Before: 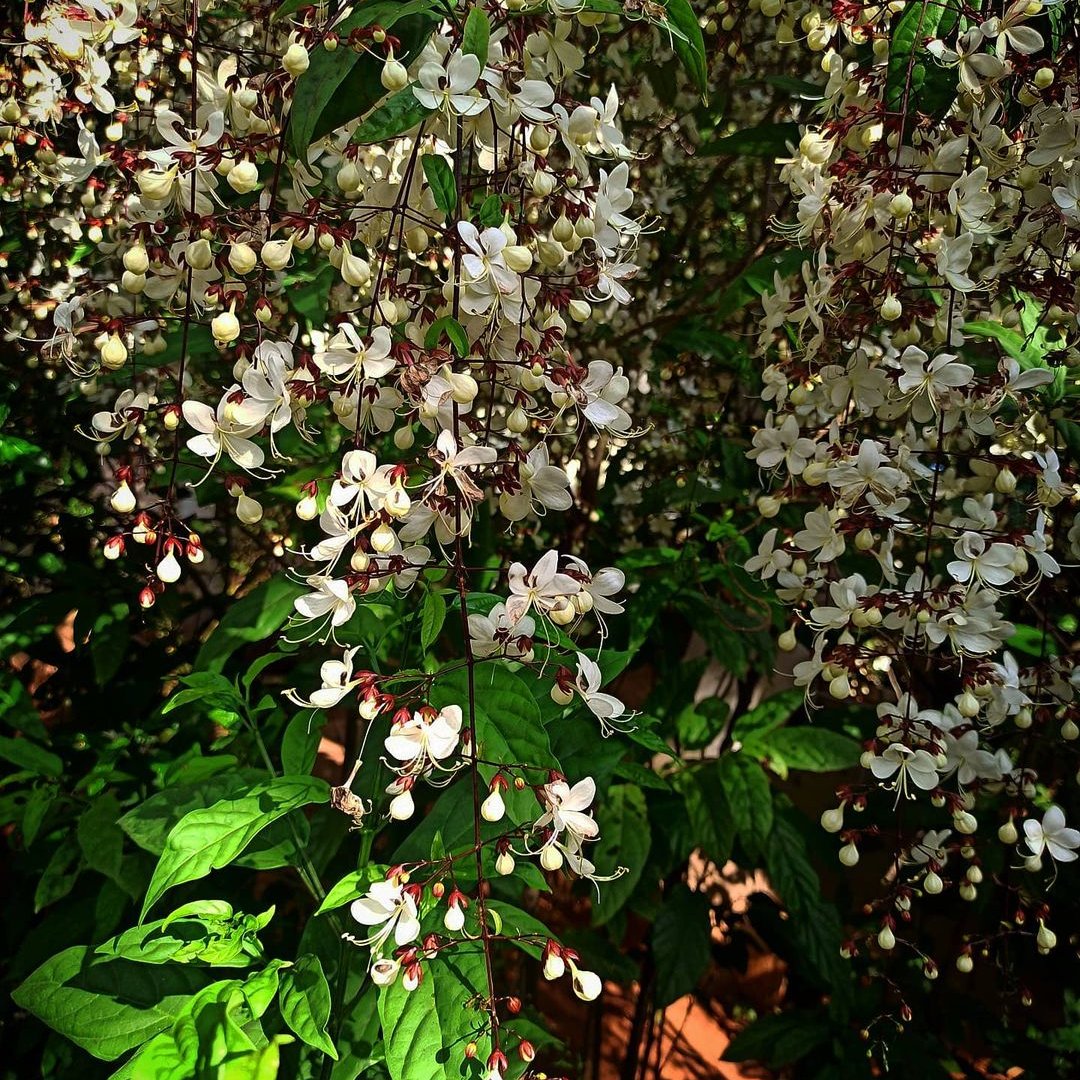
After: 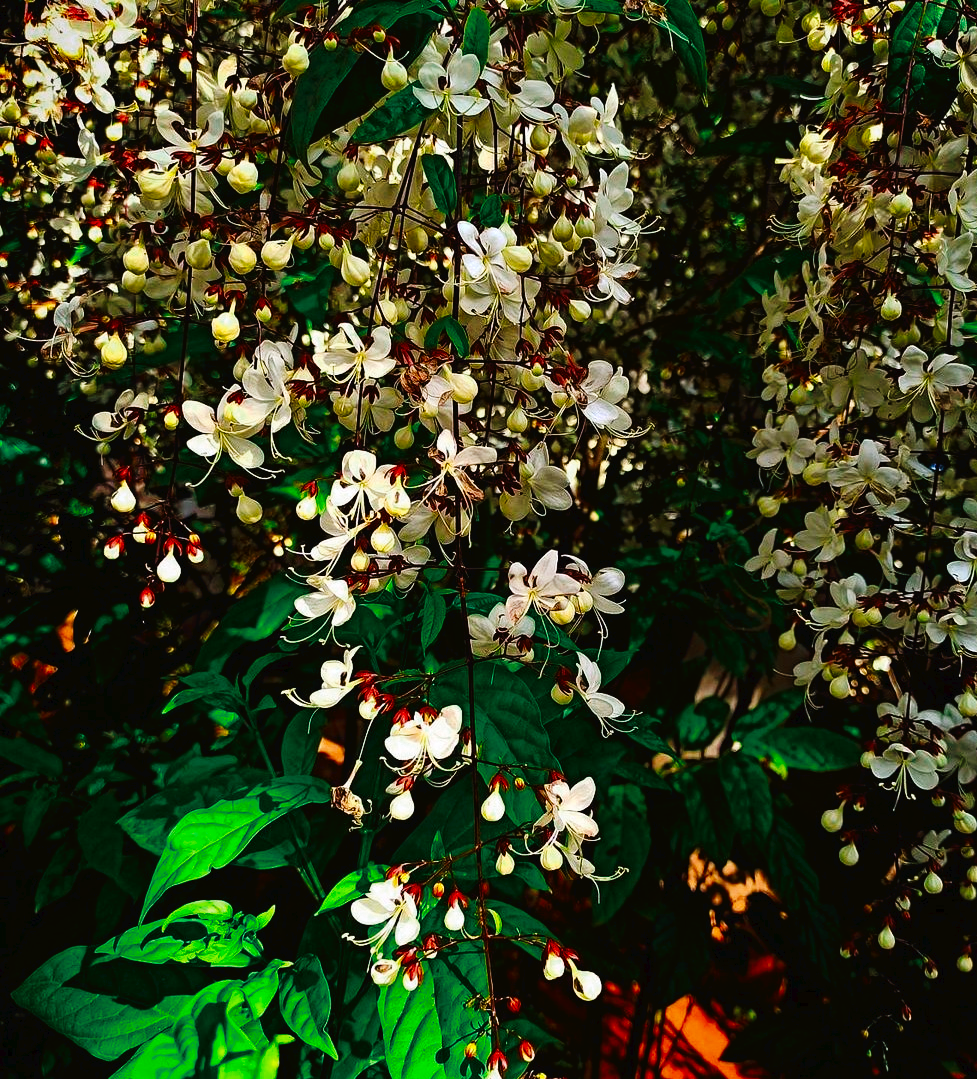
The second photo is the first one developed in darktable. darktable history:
crop: right 9.509%, bottom 0.031%
white balance: emerald 1
contrast brightness saturation: contrast 0.08, saturation 0.2
tone curve: curves: ch0 [(0, 0) (0.003, 0.02) (0.011, 0.021) (0.025, 0.022) (0.044, 0.023) (0.069, 0.026) (0.1, 0.04) (0.136, 0.06) (0.177, 0.092) (0.224, 0.127) (0.277, 0.176) (0.335, 0.258) (0.399, 0.349) (0.468, 0.444) (0.543, 0.546) (0.623, 0.649) (0.709, 0.754) (0.801, 0.842) (0.898, 0.922) (1, 1)], preserve colors none
color balance rgb: perceptual saturation grading › global saturation 25%, global vibrance 20%
color zones: curves: ch0 [(0, 0.5) (0.125, 0.4) (0.25, 0.5) (0.375, 0.4) (0.5, 0.4) (0.625, 0.6) (0.75, 0.6) (0.875, 0.5)]; ch1 [(0, 0.4) (0.125, 0.5) (0.25, 0.4) (0.375, 0.4) (0.5, 0.4) (0.625, 0.4) (0.75, 0.5) (0.875, 0.4)]; ch2 [(0, 0.6) (0.125, 0.5) (0.25, 0.5) (0.375, 0.6) (0.5, 0.6) (0.625, 0.5) (0.75, 0.5) (0.875, 0.5)]
